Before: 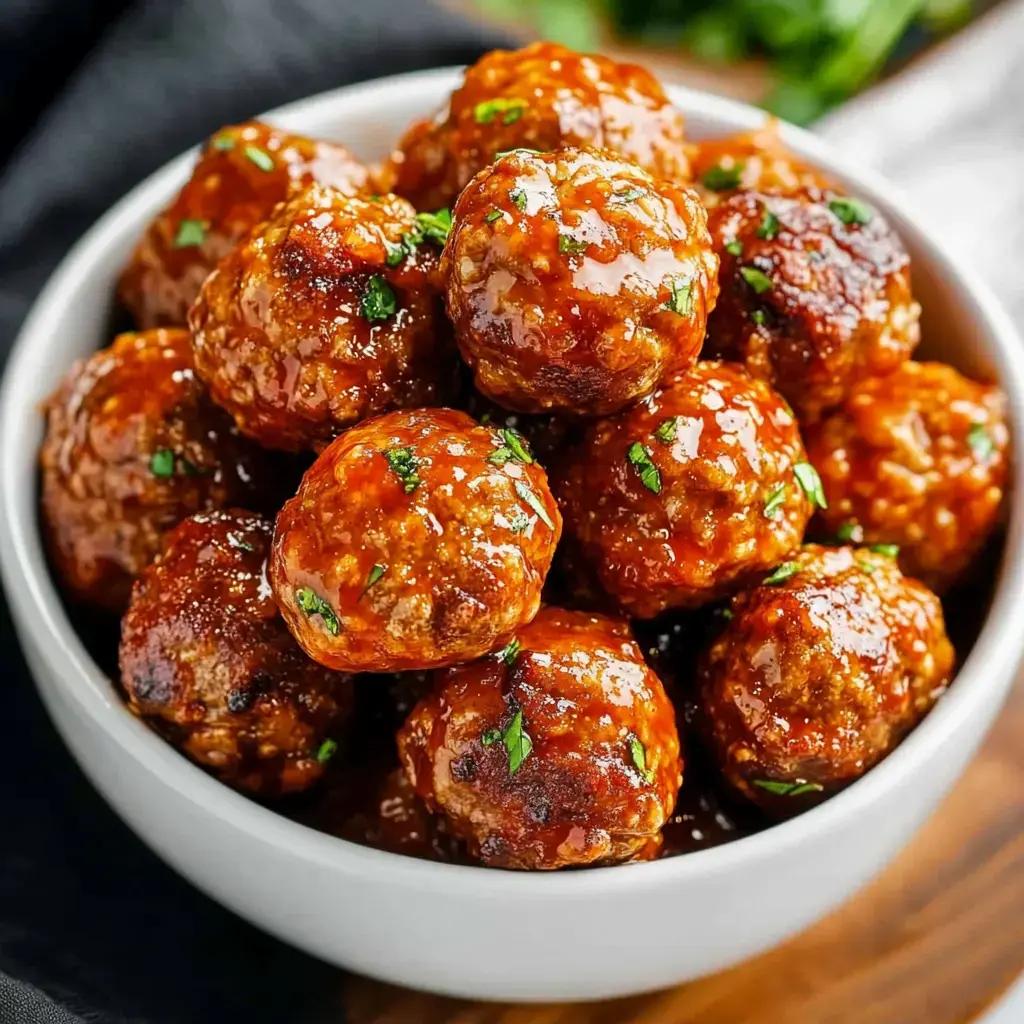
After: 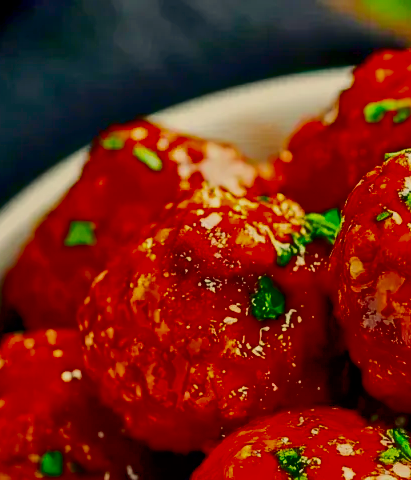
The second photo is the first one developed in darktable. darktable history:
tone equalizer: -7 EV 0.15 EV, -6 EV 0.631 EV, -5 EV 1.12 EV, -4 EV 1.36 EV, -3 EV 1.12 EV, -2 EV 0.6 EV, -1 EV 0.165 EV
filmic rgb: black relative exposure -7.65 EV, white relative exposure 4.56 EV, hardness 3.61, iterations of high-quality reconstruction 0
shadows and highlights: shadows -20.06, white point adjustment -2.04, highlights -34.73
crop and rotate: left 10.867%, top 0.048%, right 48.924%, bottom 53.028%
exposure: black level correction 0, exposure 1.199 EV, compensate highlight preservation false
color correction: highlights a* 2.29, highlights b* 23.13
contrast brightness saturation: brightness -0.988, saturation 0.989
